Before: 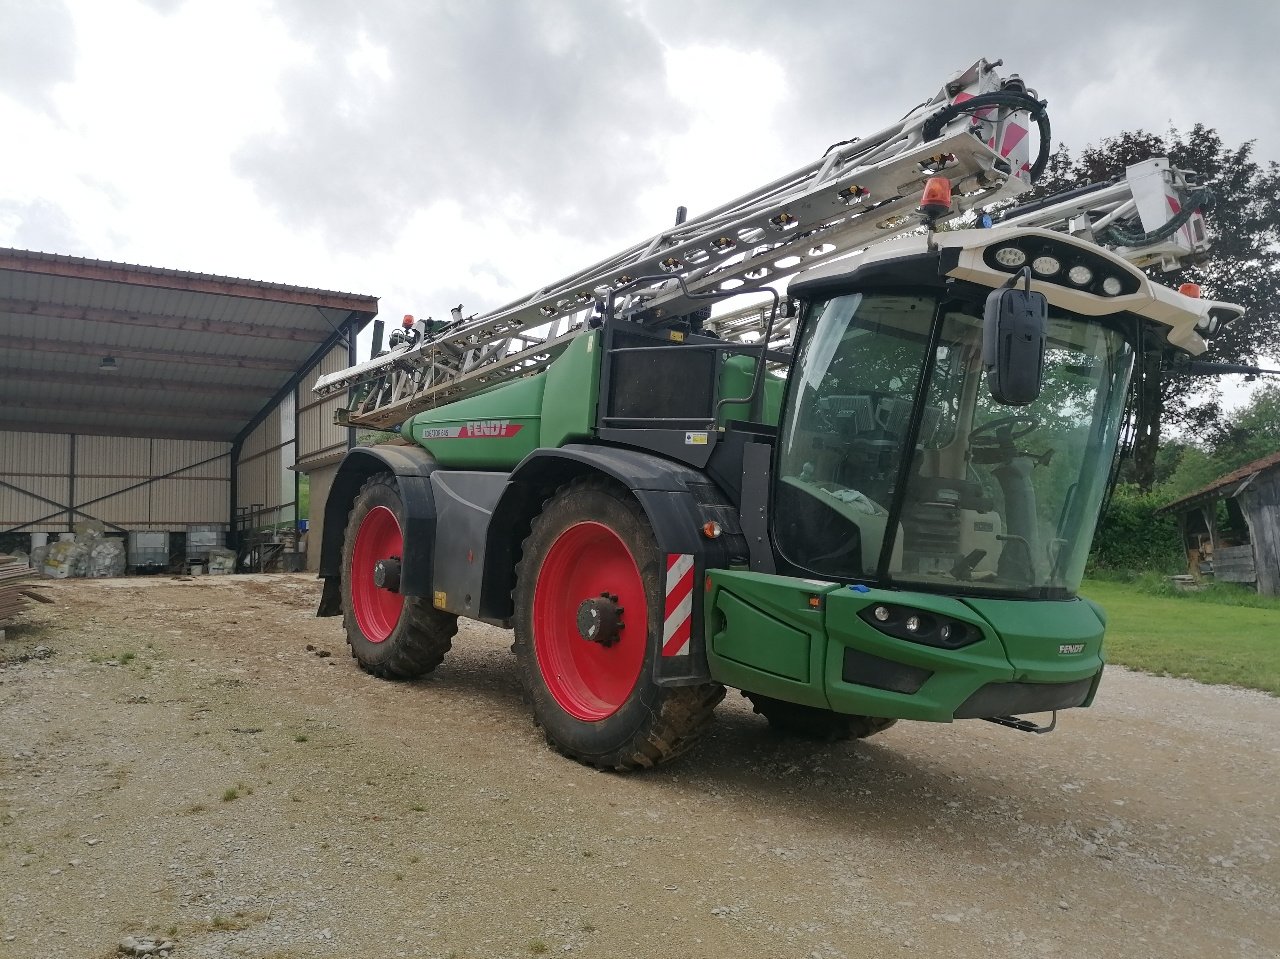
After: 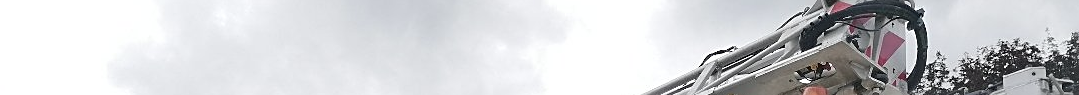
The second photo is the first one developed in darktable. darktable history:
crop and rotate: left 9.644%, top 9.491%, right 6.021%, bottom 80.509%
sharpen: on, module defaults
color correction: saturation 0.8
